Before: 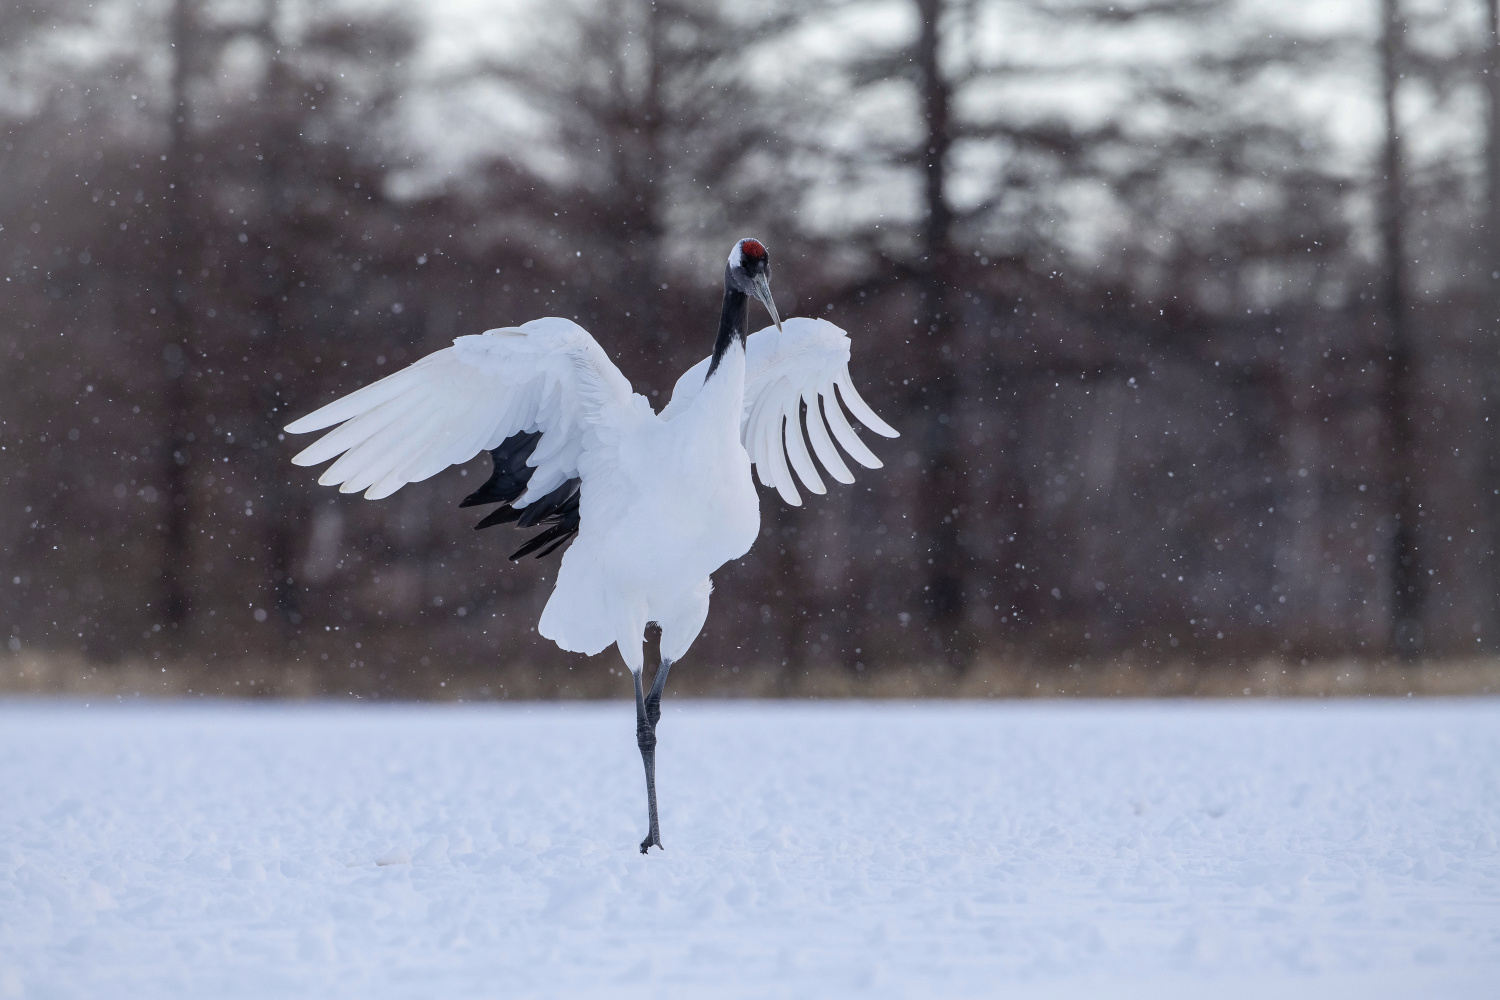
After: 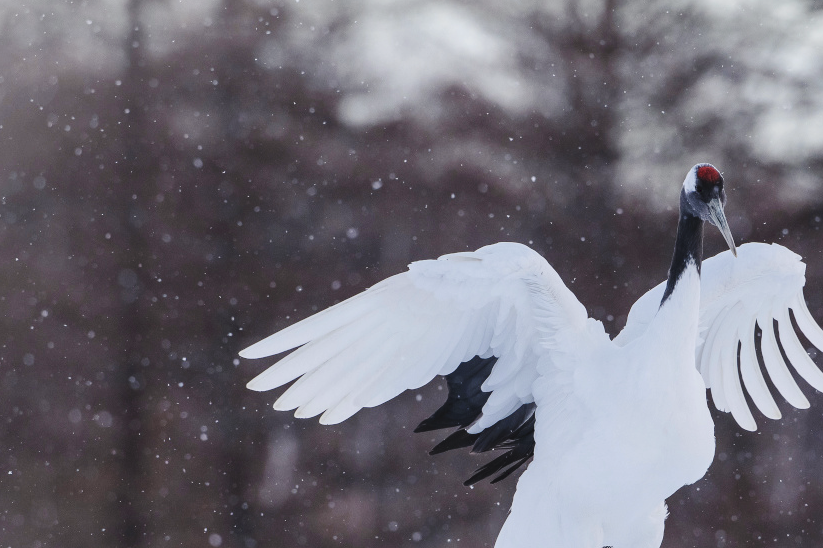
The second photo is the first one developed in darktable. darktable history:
crop and rotate: left 3.038%, top 7.567%, right 42.031%, bottom 37.604%
tone curve: curves: ch0 [(0, 0) (0.003, 0.06) (0.011, 0.071) (0.025, 0.085) (0.044, 0.104) (0.069, 0.123) (0.1, 0.146) (0.136, 0.167) (0.177, 0.205) (0.224, 0.248) (0.277, 0.309) (0.335, 0.384) (0.399, 0.467) (0.468, 0.553) (0.543, 0.633) (0.623, 0.698) (0.709, 0.769) (0.801, 0.841) (0.898, 0.912) (1, 1)], preserve colors none
